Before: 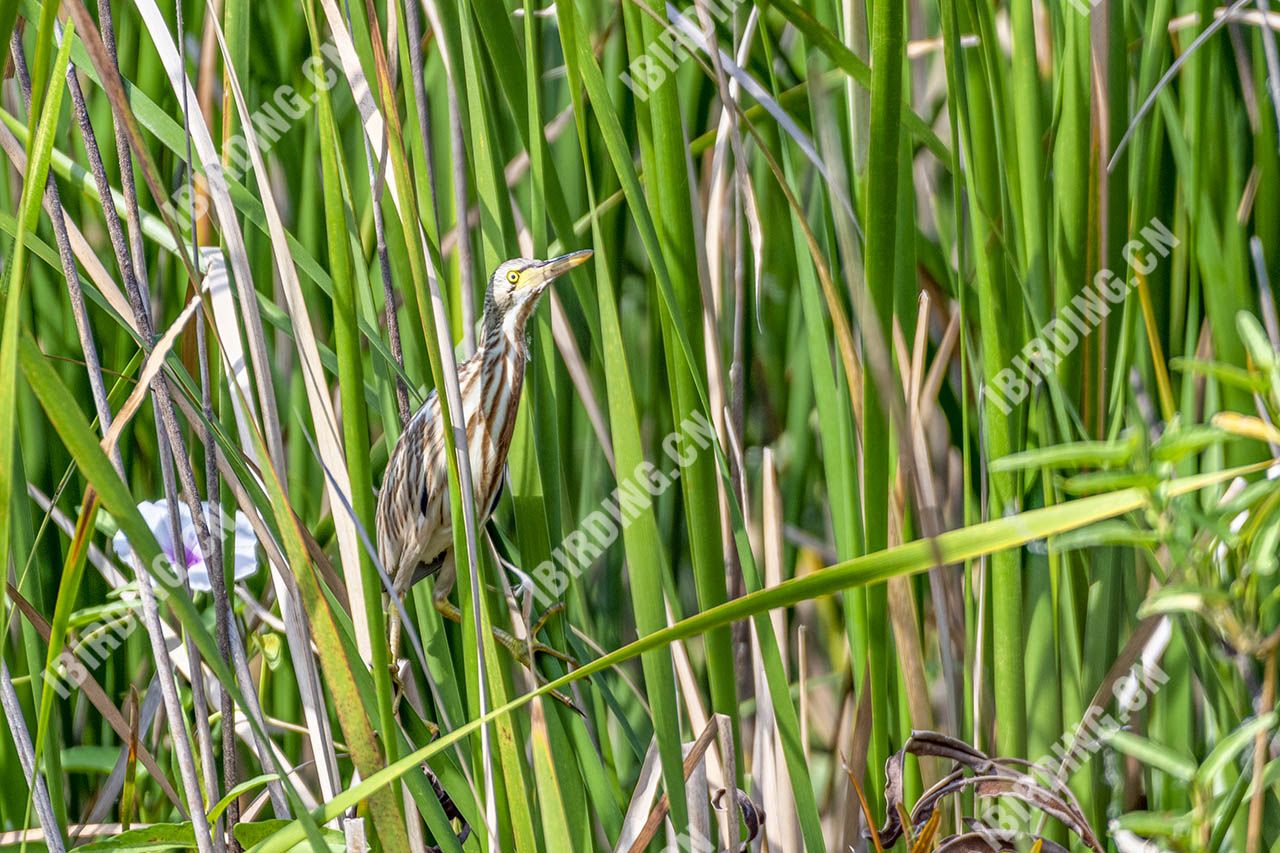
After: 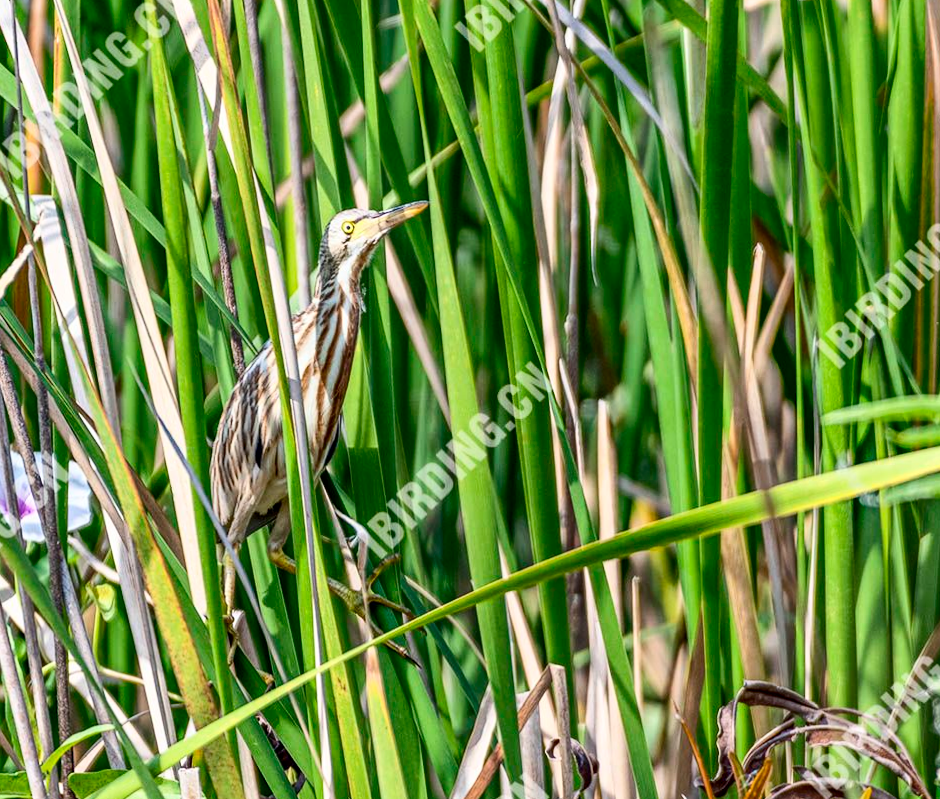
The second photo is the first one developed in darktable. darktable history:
crop and rotate: left 13.15%, top 5.251%, right 12.609%
rotate and perspective: rotation 0.174°, lens shift (vertical) 0.013, lens shift (horizontal) 0.019, shear 0.001, automatic cropping original format, crop left 0.007, crop right 0.991, crop top 0.016, crop bottom 0.997
contrast brightness saturation: contrast 0.22
